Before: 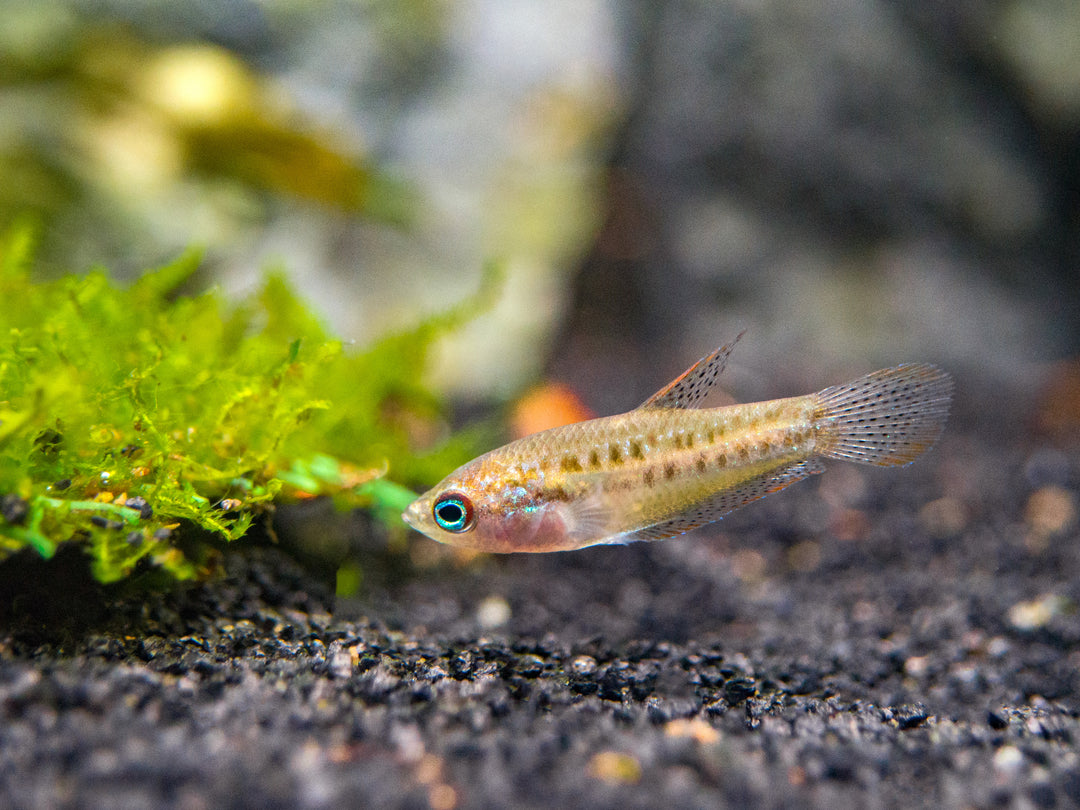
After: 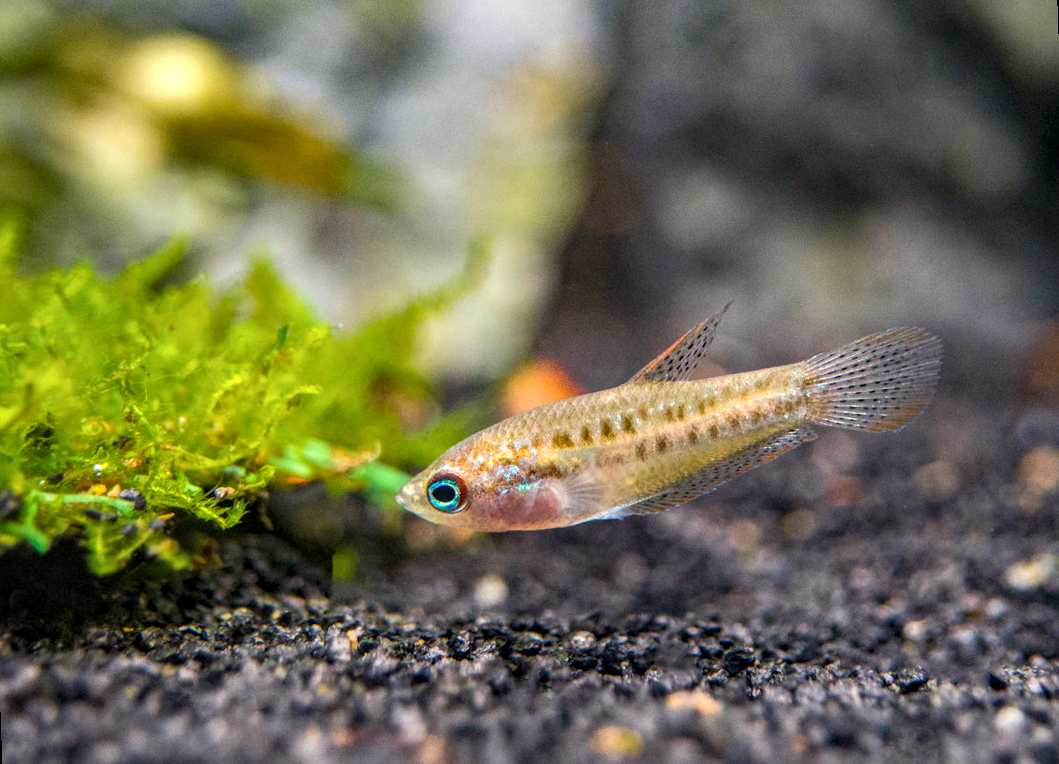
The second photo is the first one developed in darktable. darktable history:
rotate and perspective: rotation -2°, crop left 0.022, crop right 0.978, crop top 0.049, crop bottom 0.951
local contrast: on, module defaults
